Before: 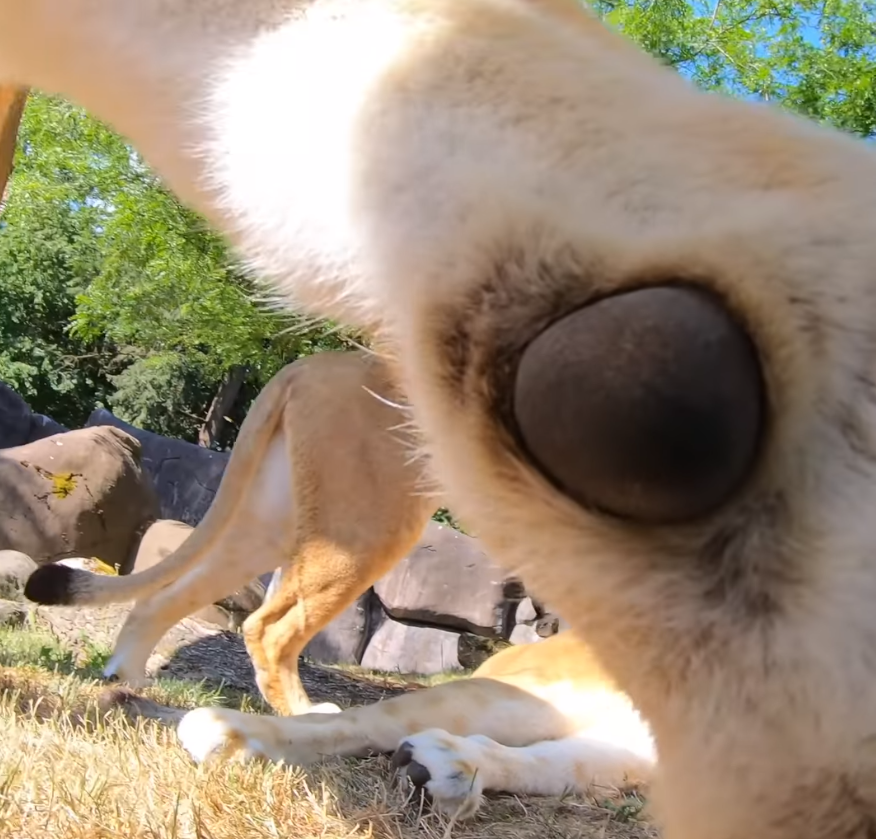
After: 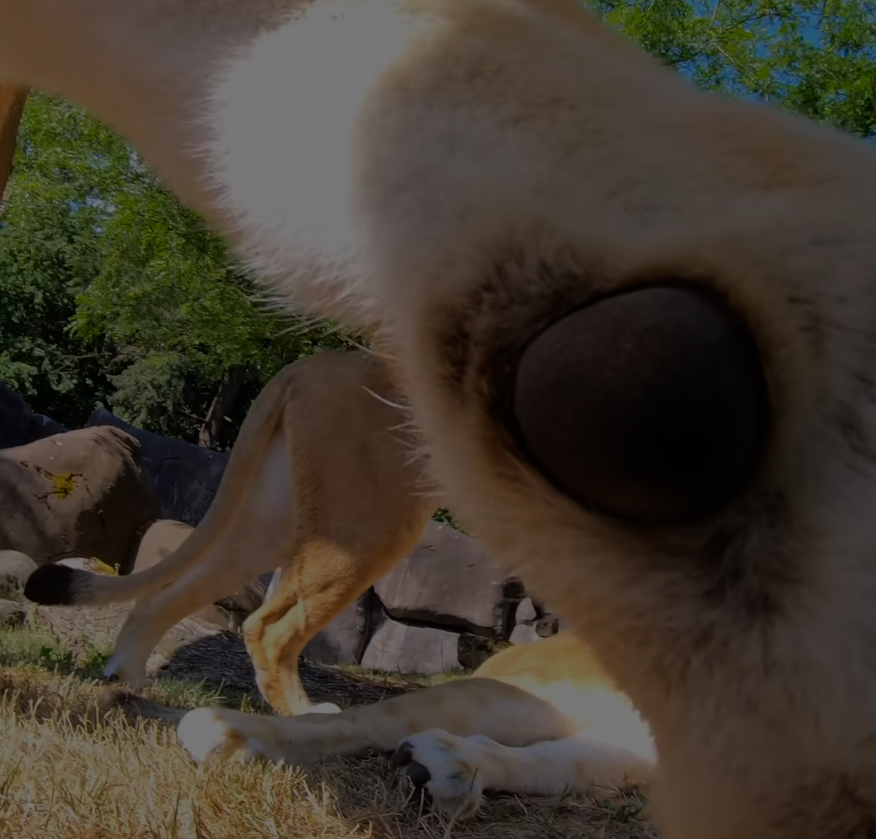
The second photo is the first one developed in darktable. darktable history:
exposure: exposure -2.446 EV, compensate highlight preservation false
color balance: contrast 10%
